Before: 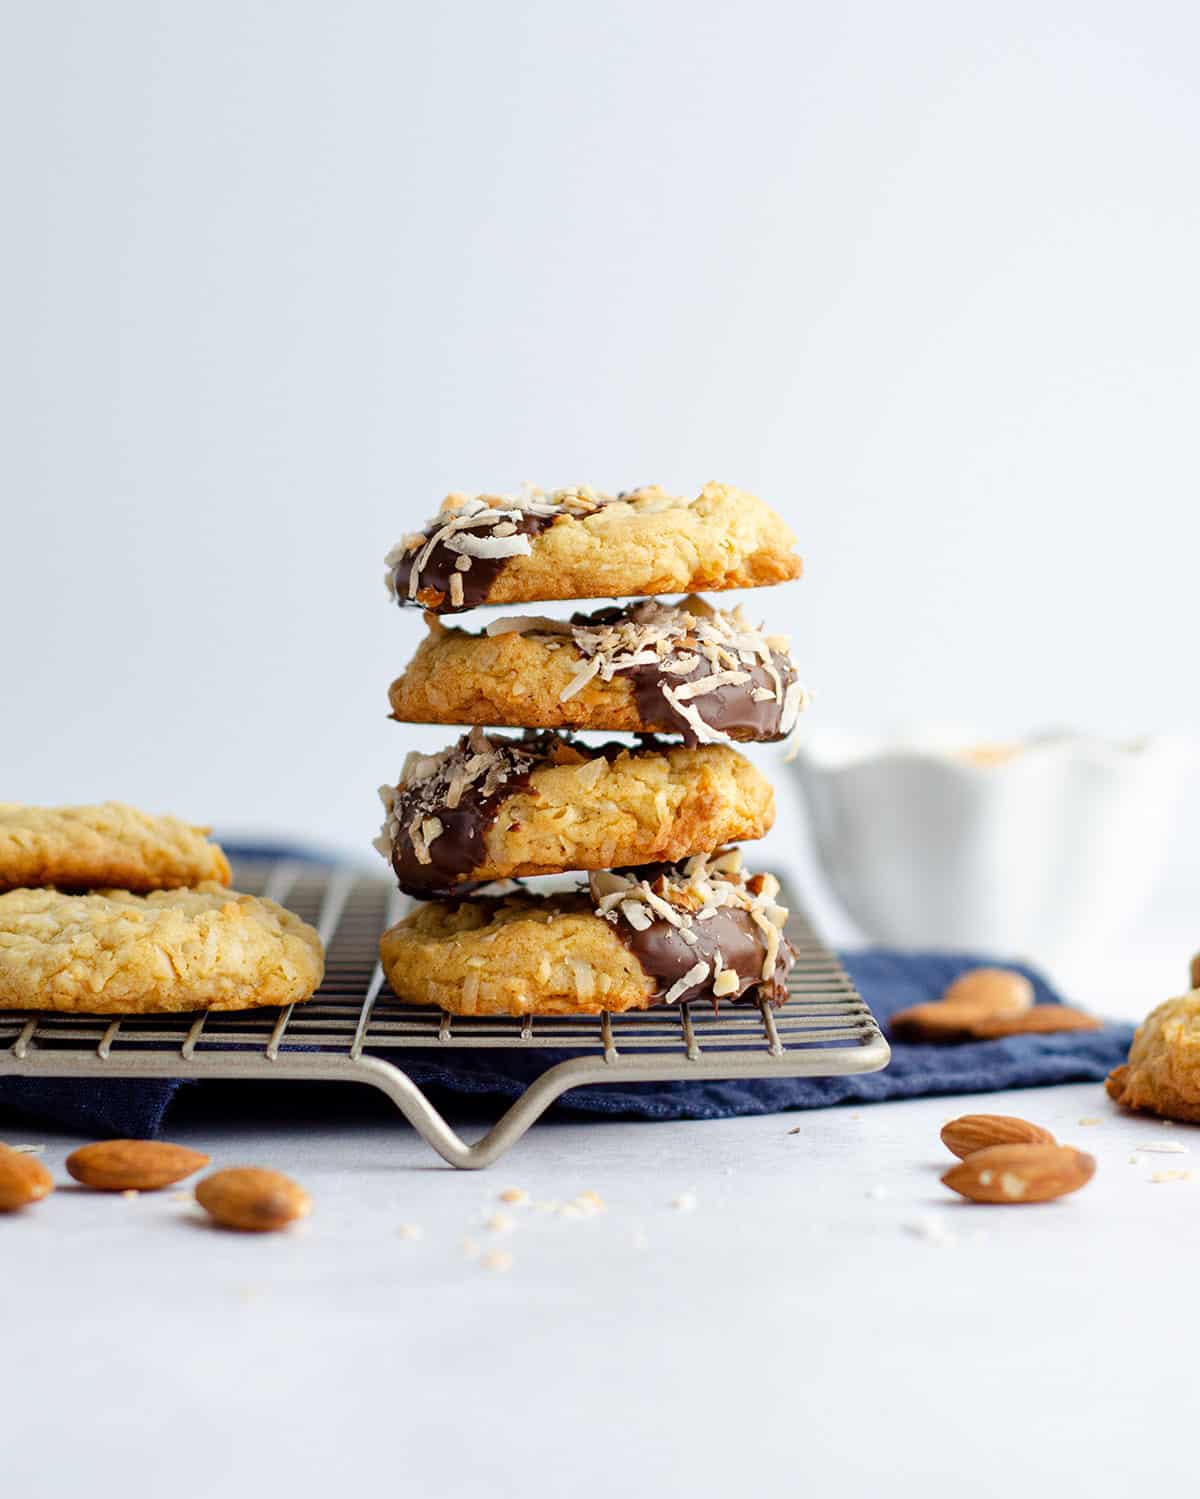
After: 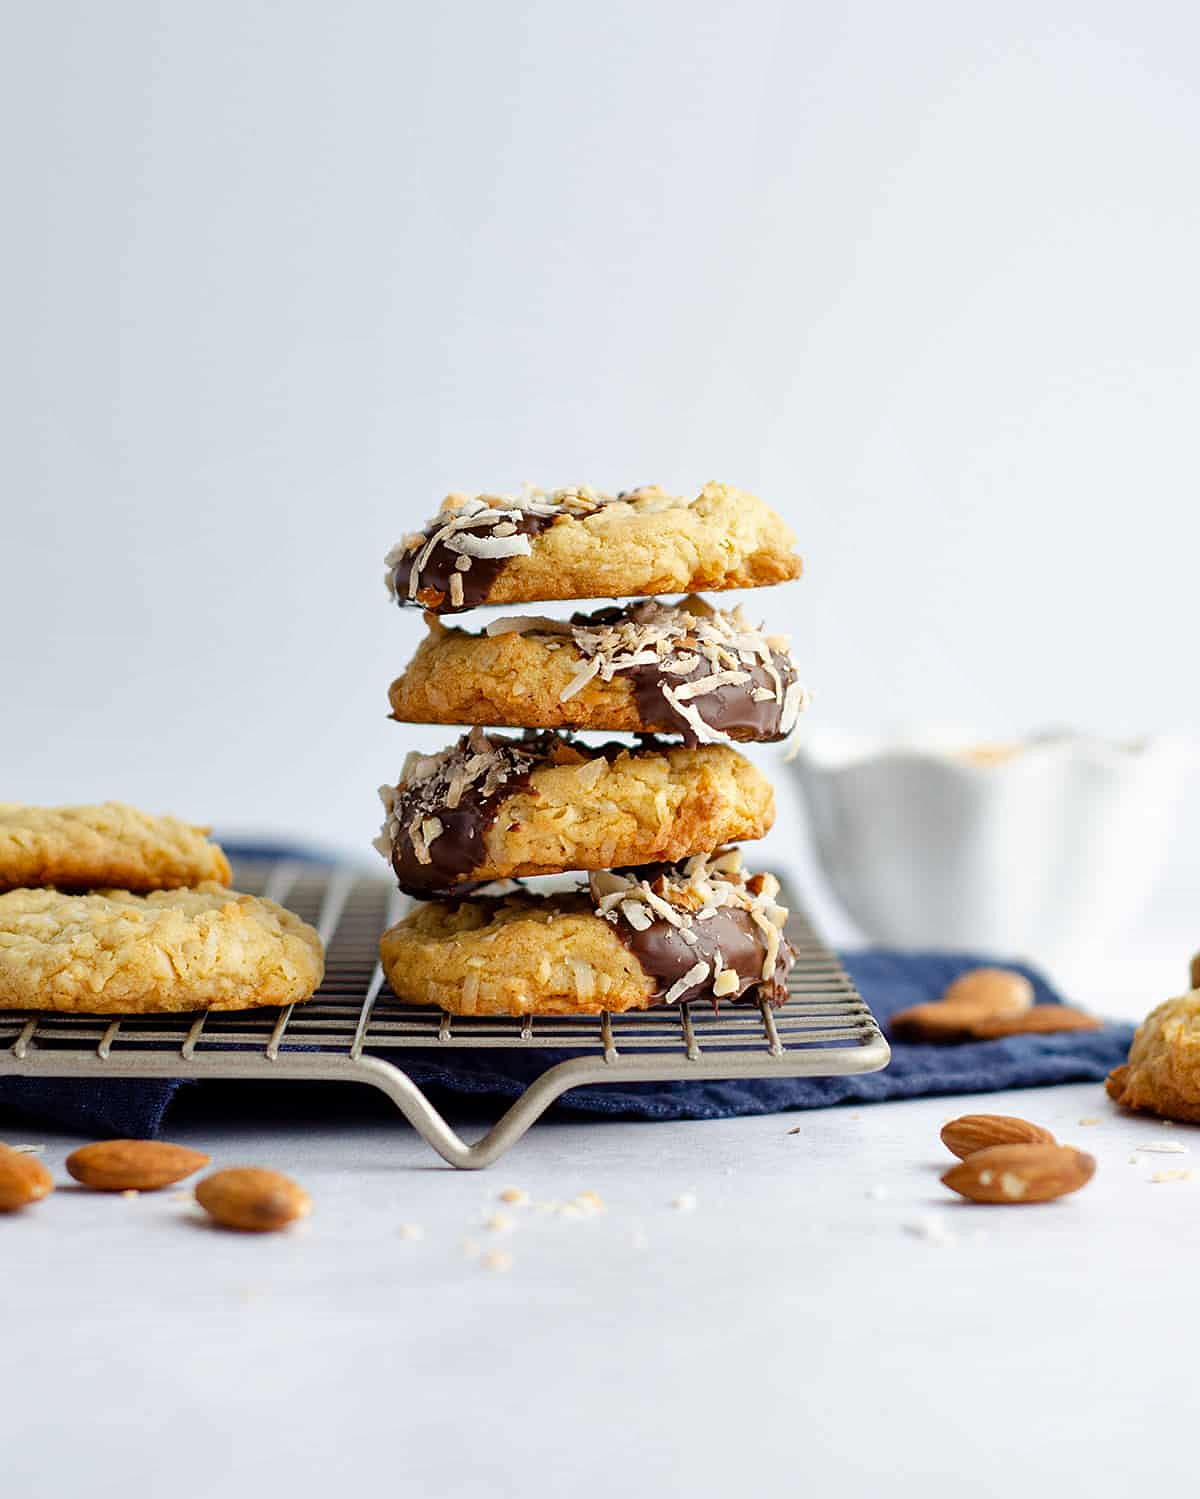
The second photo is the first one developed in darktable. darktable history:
sharpen: radius 1.022
shadows and highlights: radius 125.37, shadows 30.29, highlights -31.06, highlights color adjustment 0.386%, low approximation 0.01, soften with gaussian
